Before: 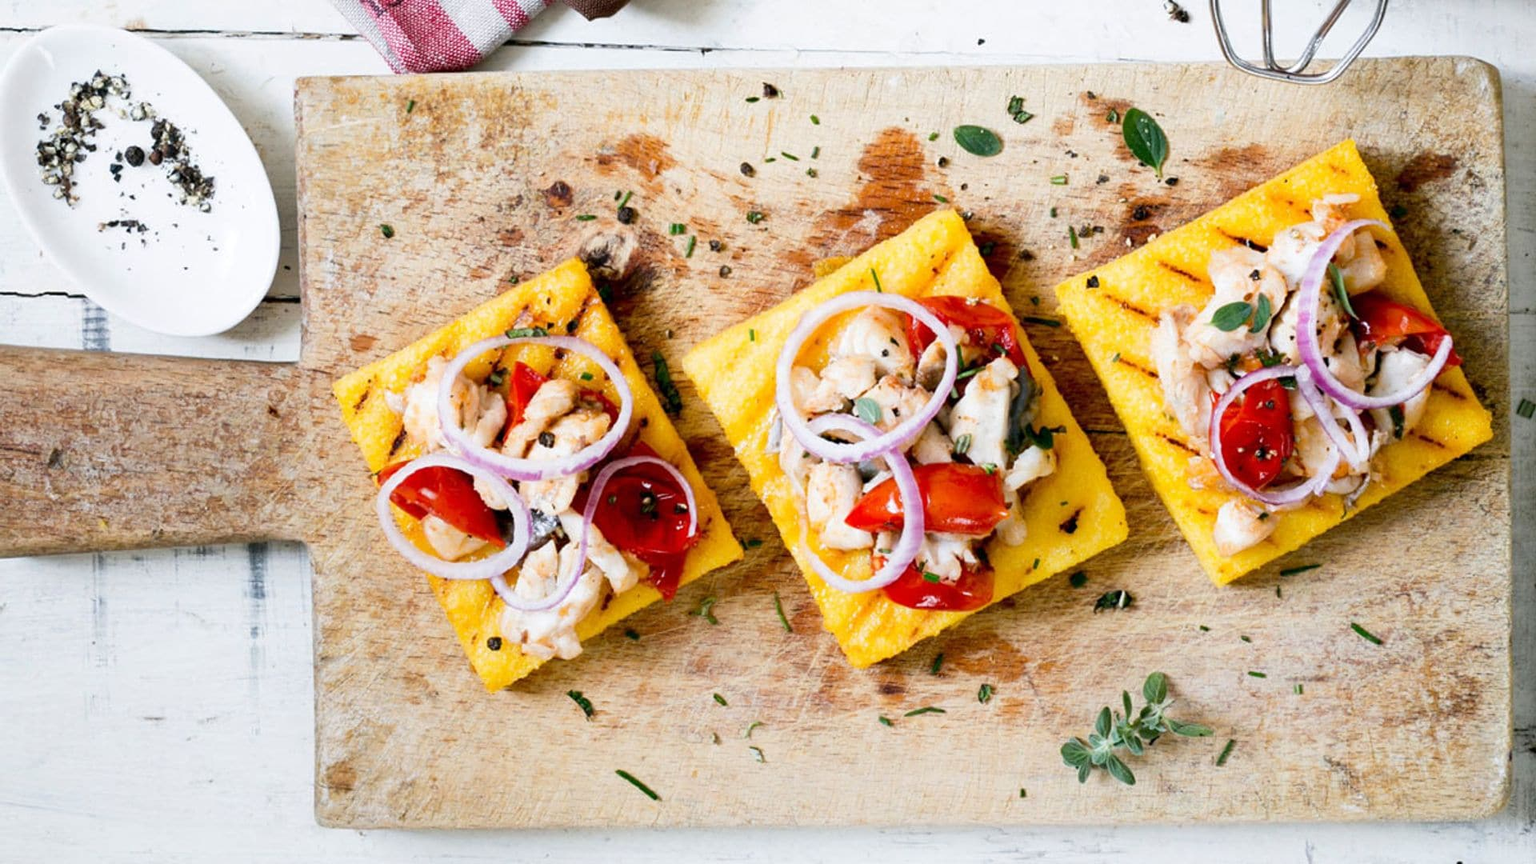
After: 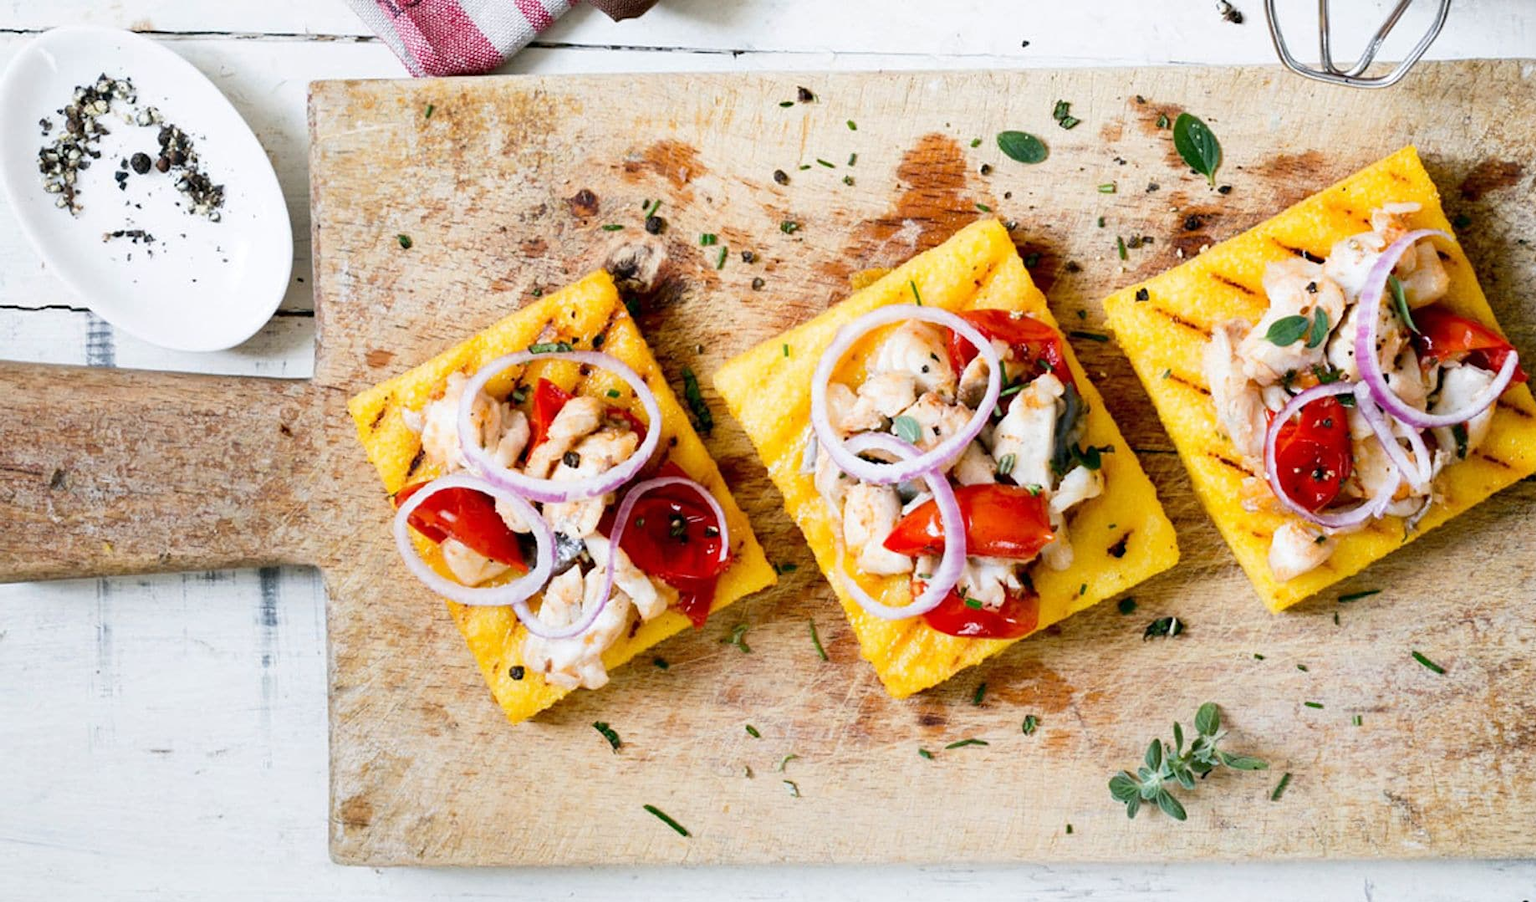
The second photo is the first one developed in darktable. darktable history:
crop: right 4.302%, bottom 0.022%
